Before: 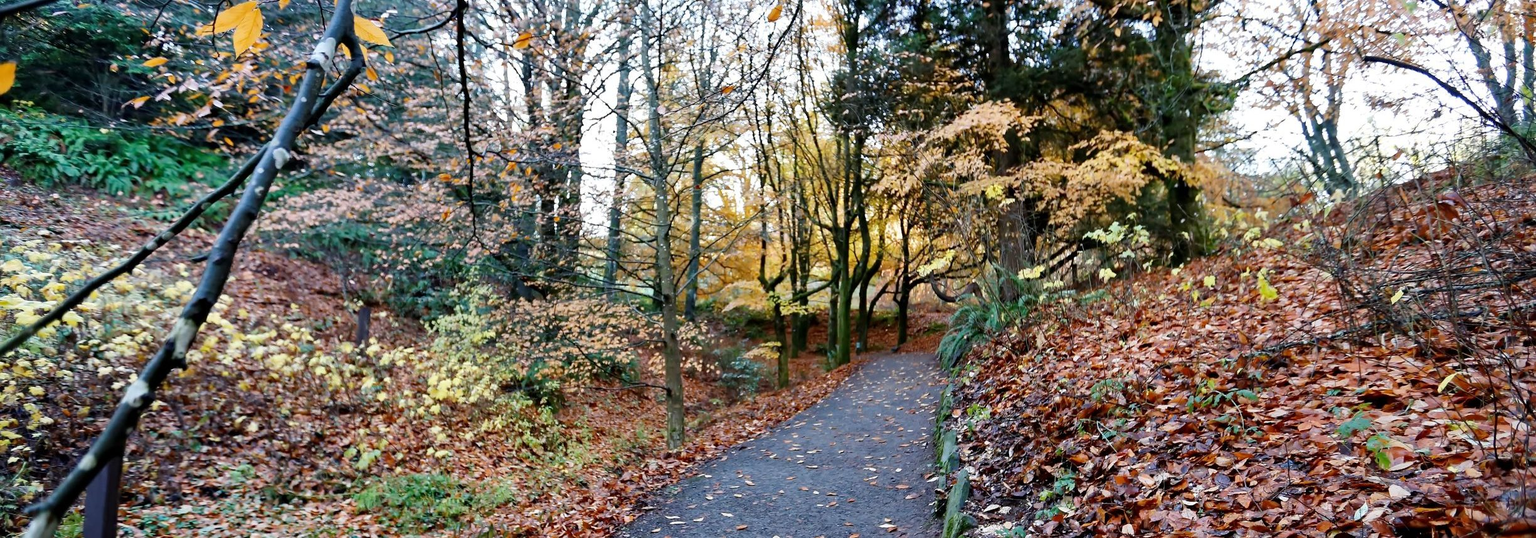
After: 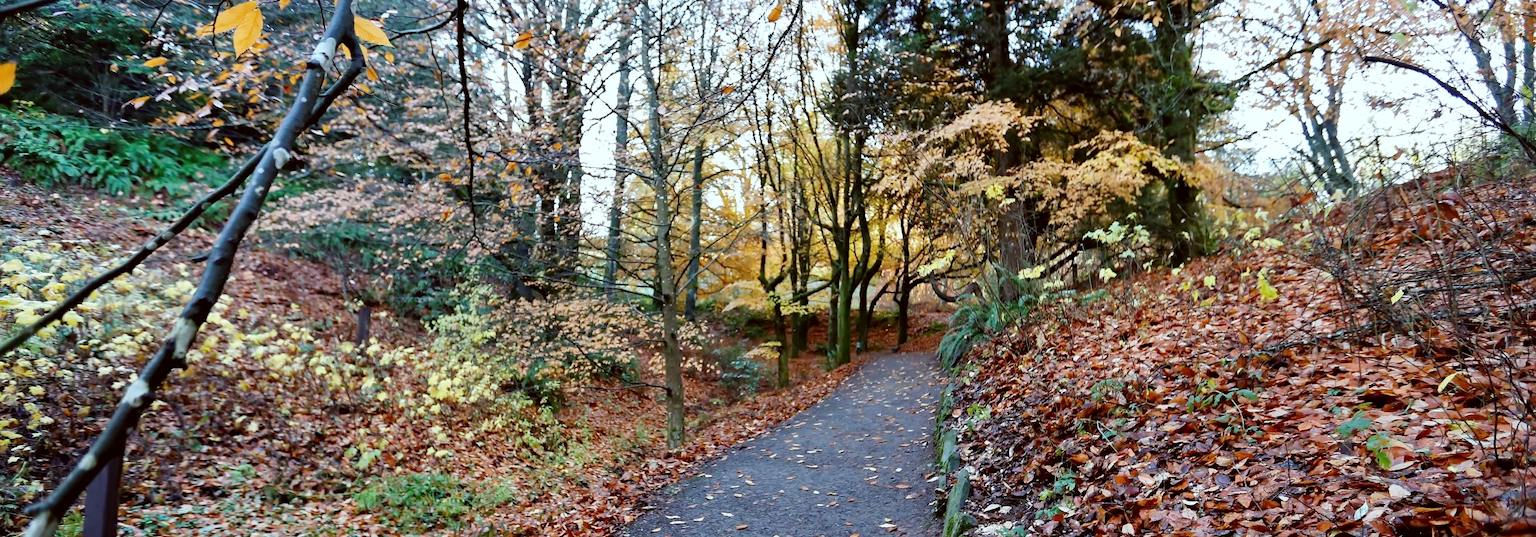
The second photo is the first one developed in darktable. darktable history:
color correction: highlights a* -4.87, highlights b* -3.21, shadows a* 4.04, shadows b* 4.08
